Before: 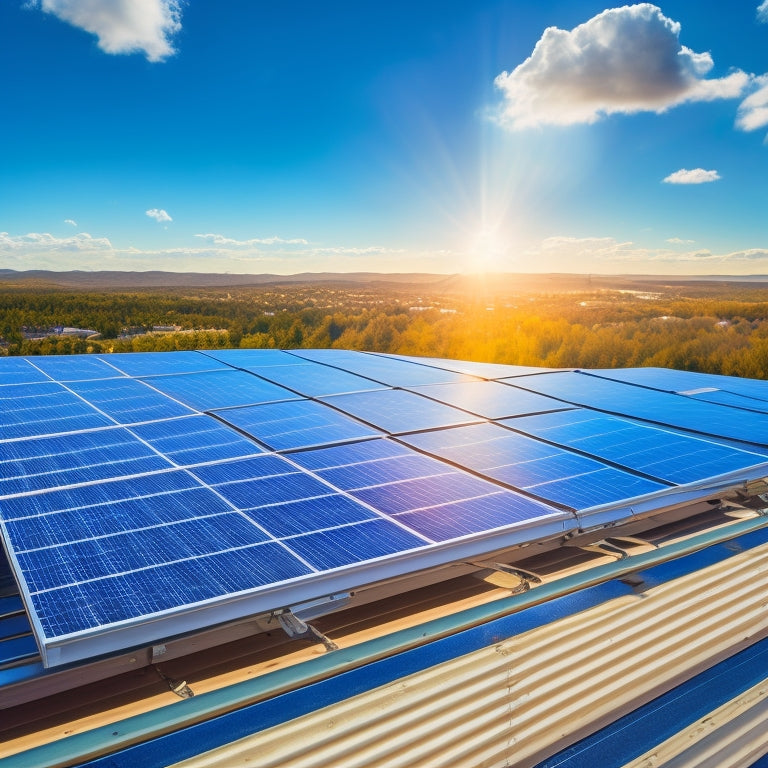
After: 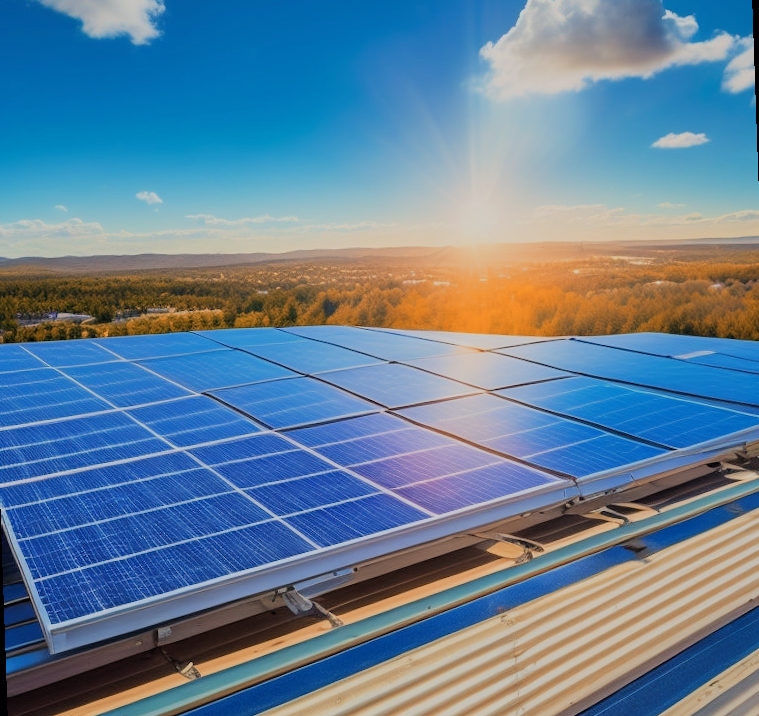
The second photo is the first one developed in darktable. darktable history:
filmic rgb: black relative exposure -7.15 EV, white relative exposure 5.36 EV, hardness 3.02, color science v6 (2022)
rotate and perspective: rotation -2°, crop left 0.022, crop right 0.978, crop top 0.049, crop bottom 0.951
color zones: curves: ch2 [(0, 0.5) (0.143, 0.5) (0.286, 0.416) (0.429, 0.5) (0.571, 0.5) (0.714, 0.5) (0.857, 0.5) (1, 0.5)]
